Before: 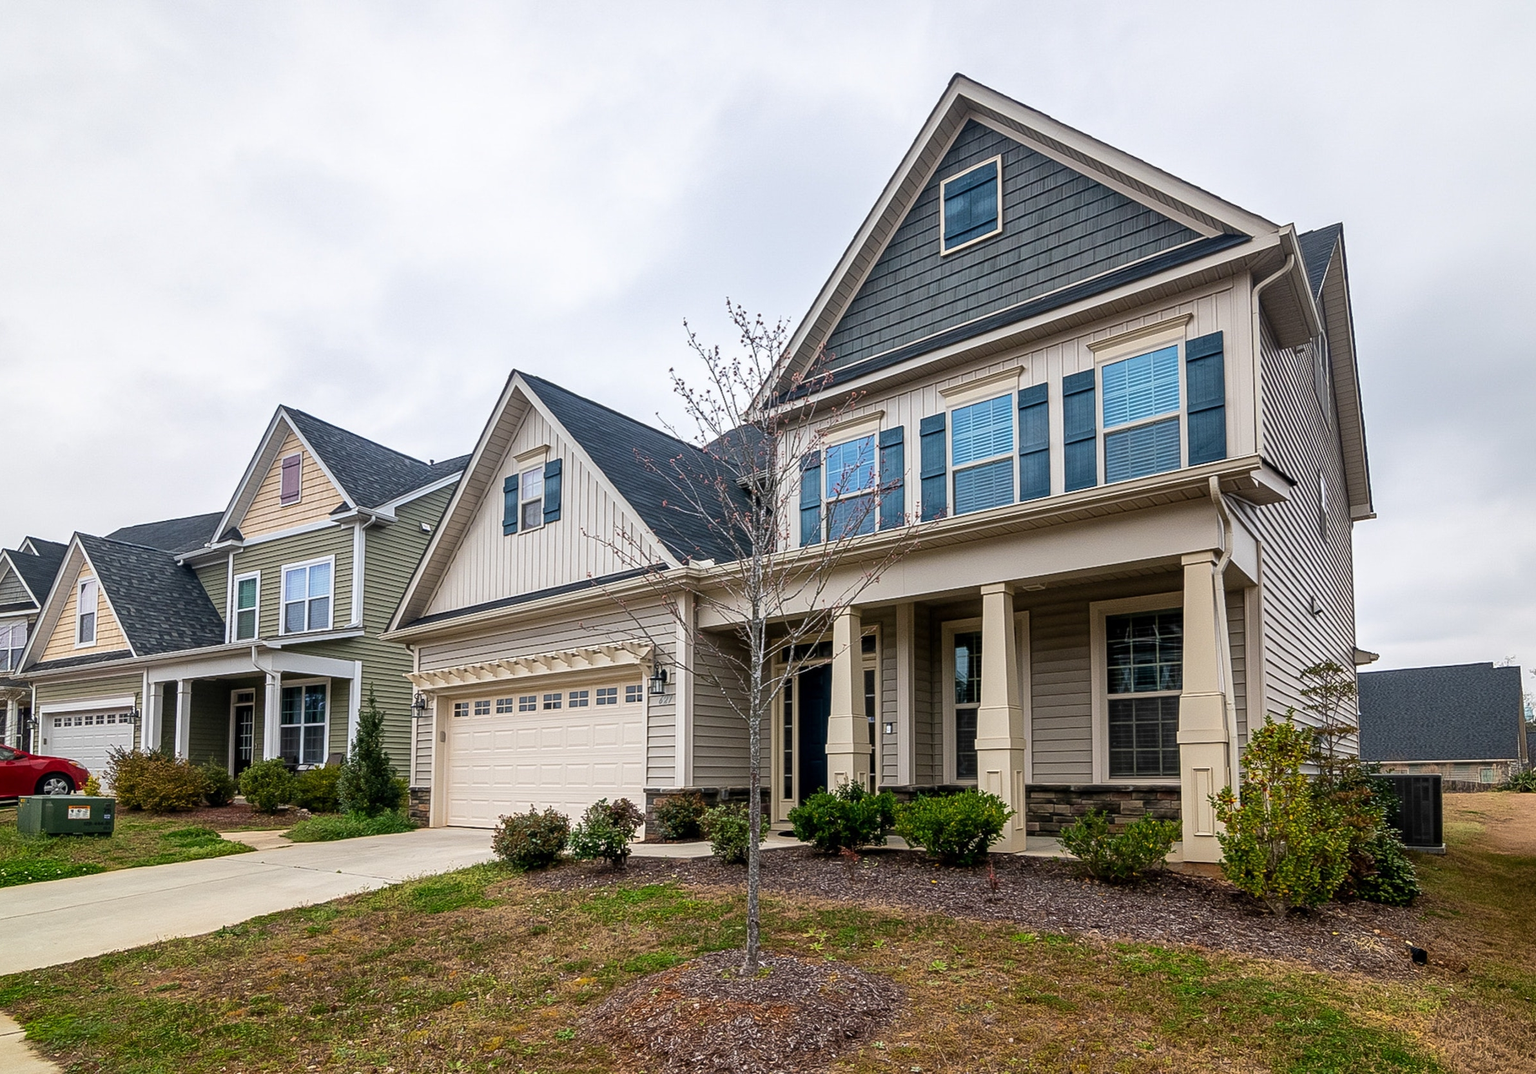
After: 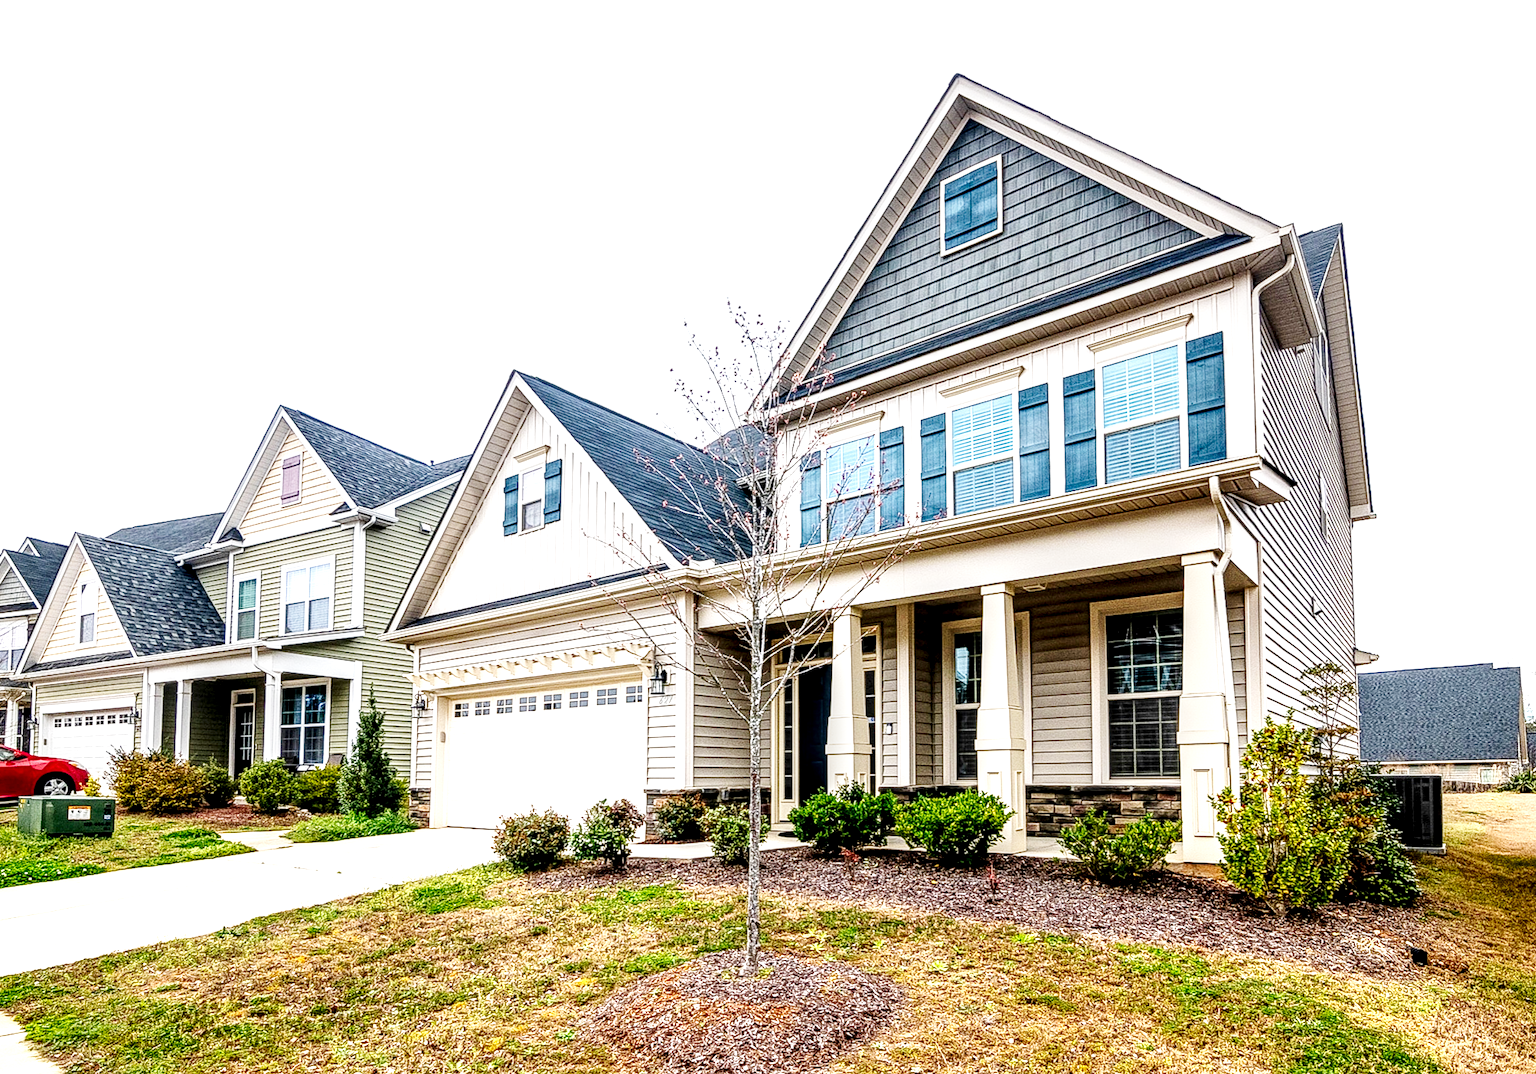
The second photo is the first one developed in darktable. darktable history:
rotate and perspective: automatic cropping off
local contrast: highlights 60%, shadows 60%, detail 160%
base curve: curves: ch0 [(0, 0.003) (0.001, 0.002) (0.006, 0.004) (0.02, 0.022) (0.048, 0.086) (0.094, 0.234) (0.162, 0.431) (0.258, 0.629) (0.385, 0.8) (0.548, 0.918) (0.751, 0.988) (1, 1)], preserve colors none
exposure: black level correction 0, exposure 0.5 EV, compensate highlight preservation false
